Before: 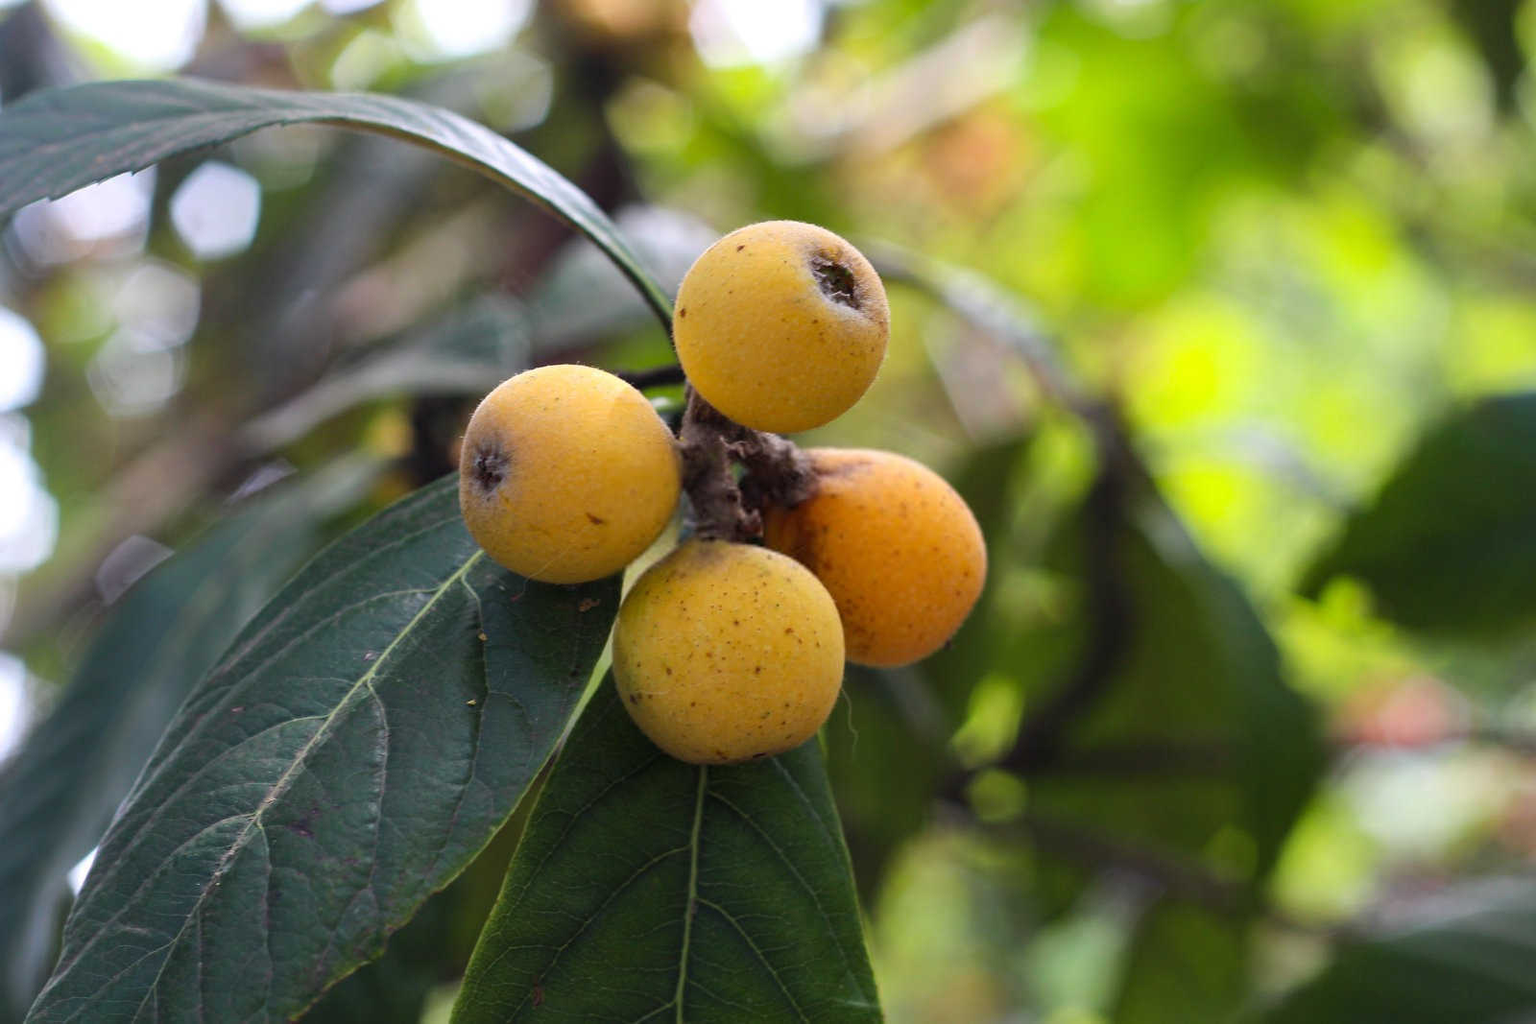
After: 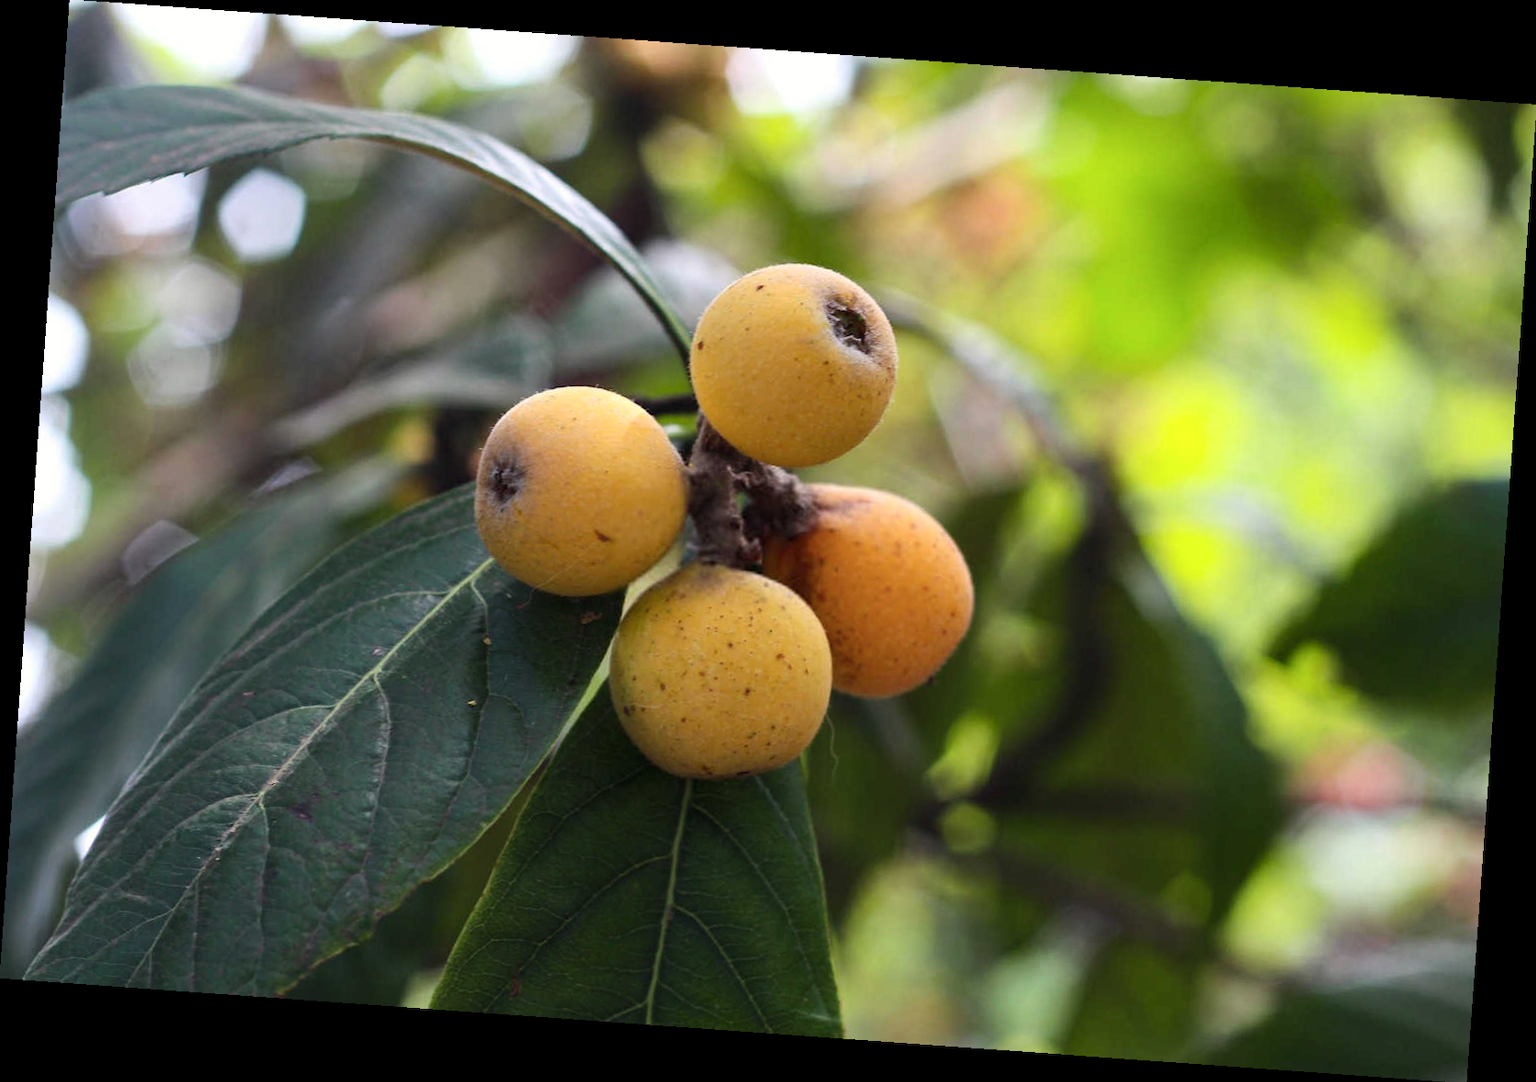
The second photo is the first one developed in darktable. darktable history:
rotate and perspective: rotation 4.1°, automatic cropping off
contrast brightness saturation: contrast 0.11, saturation -0.17
color calibration: output R [0.946, 0.065, -0.013, 0], output G [-0.246, 1.264, -0.017, 0], output B [0.046, -0.098, 1.05, 0], illuminant custom, x 0.344, y 0.359, temperature 5045.54 K
